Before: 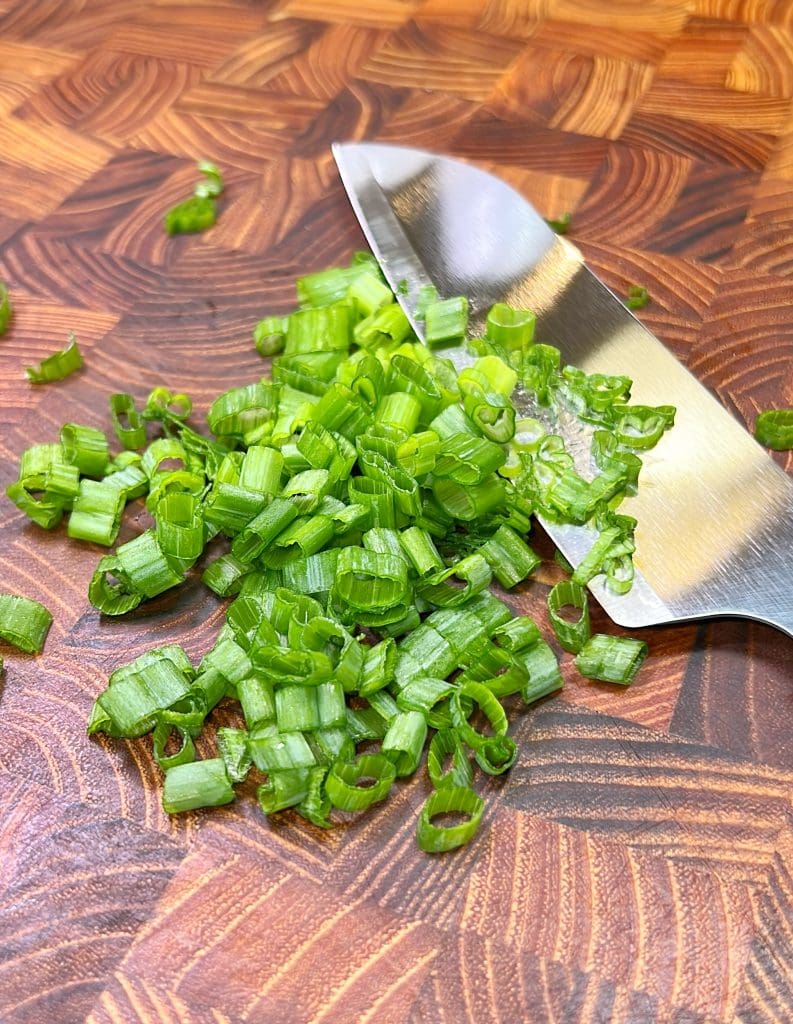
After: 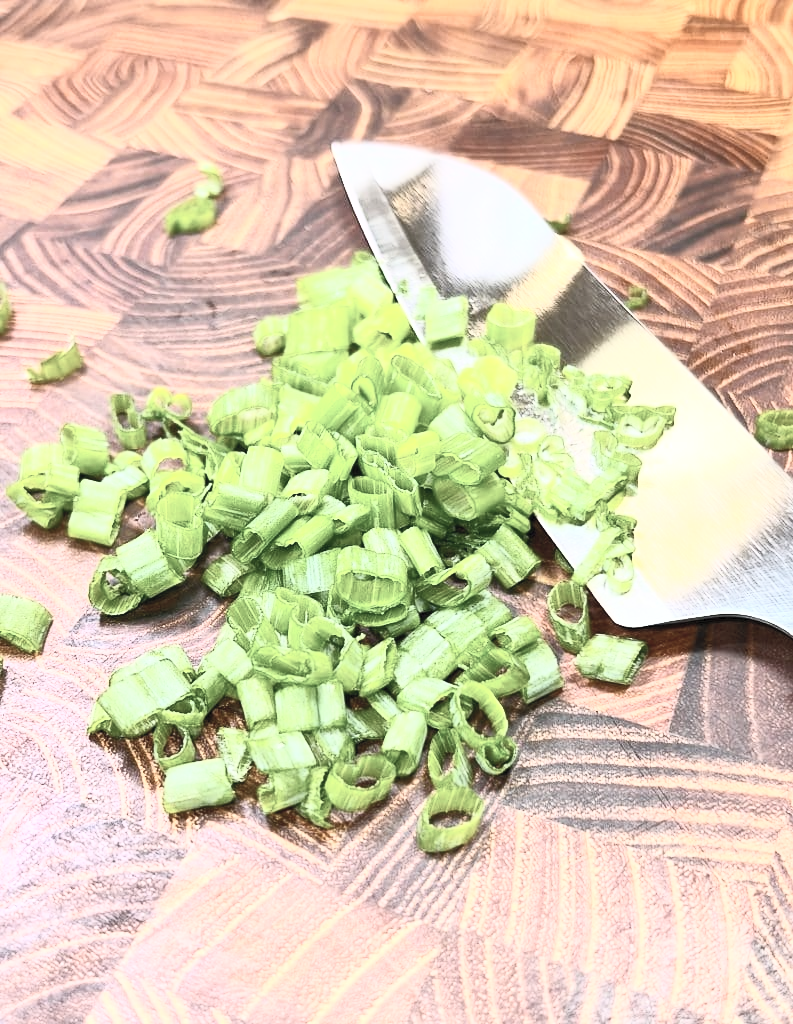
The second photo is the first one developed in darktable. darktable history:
contrast brightness saturation: contrast 0.587, brightness 0.567, saturation -0.329
